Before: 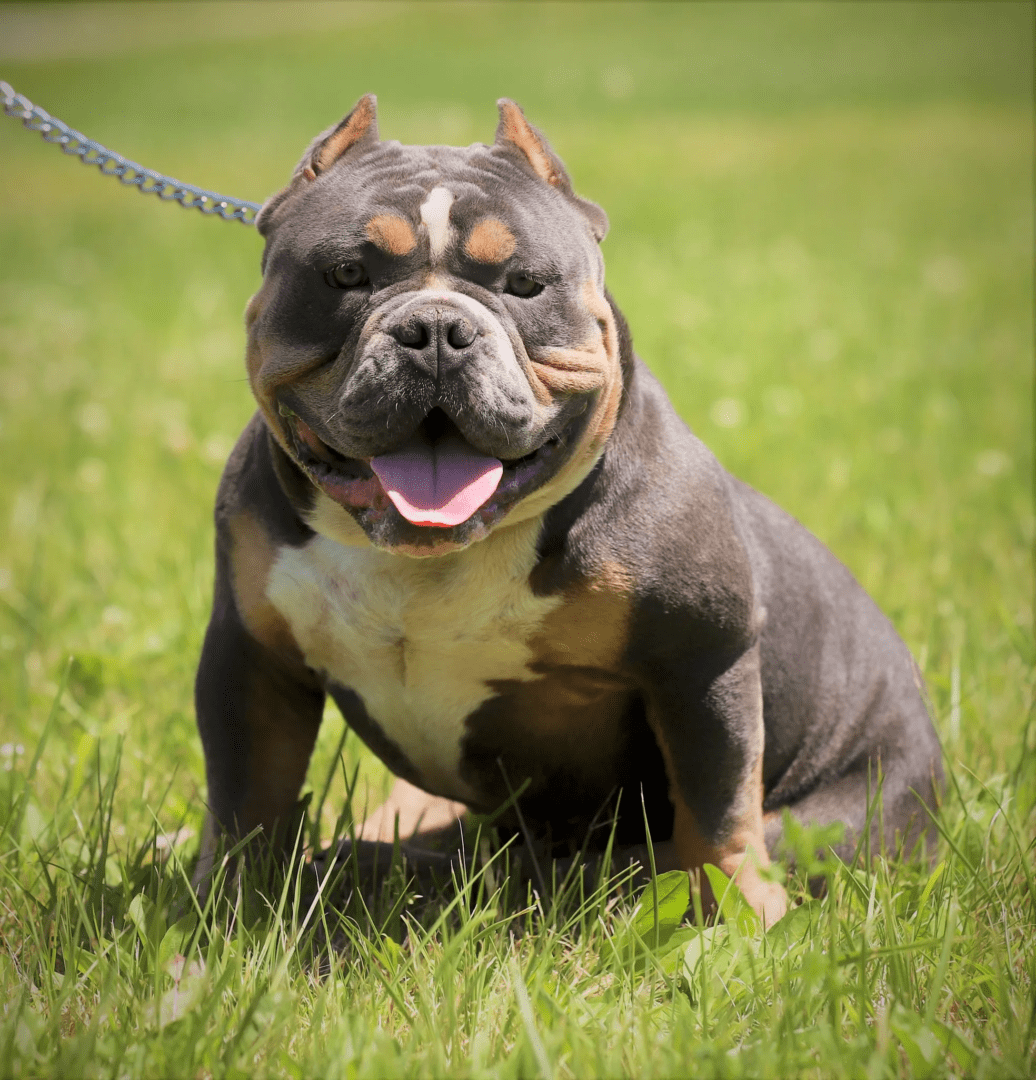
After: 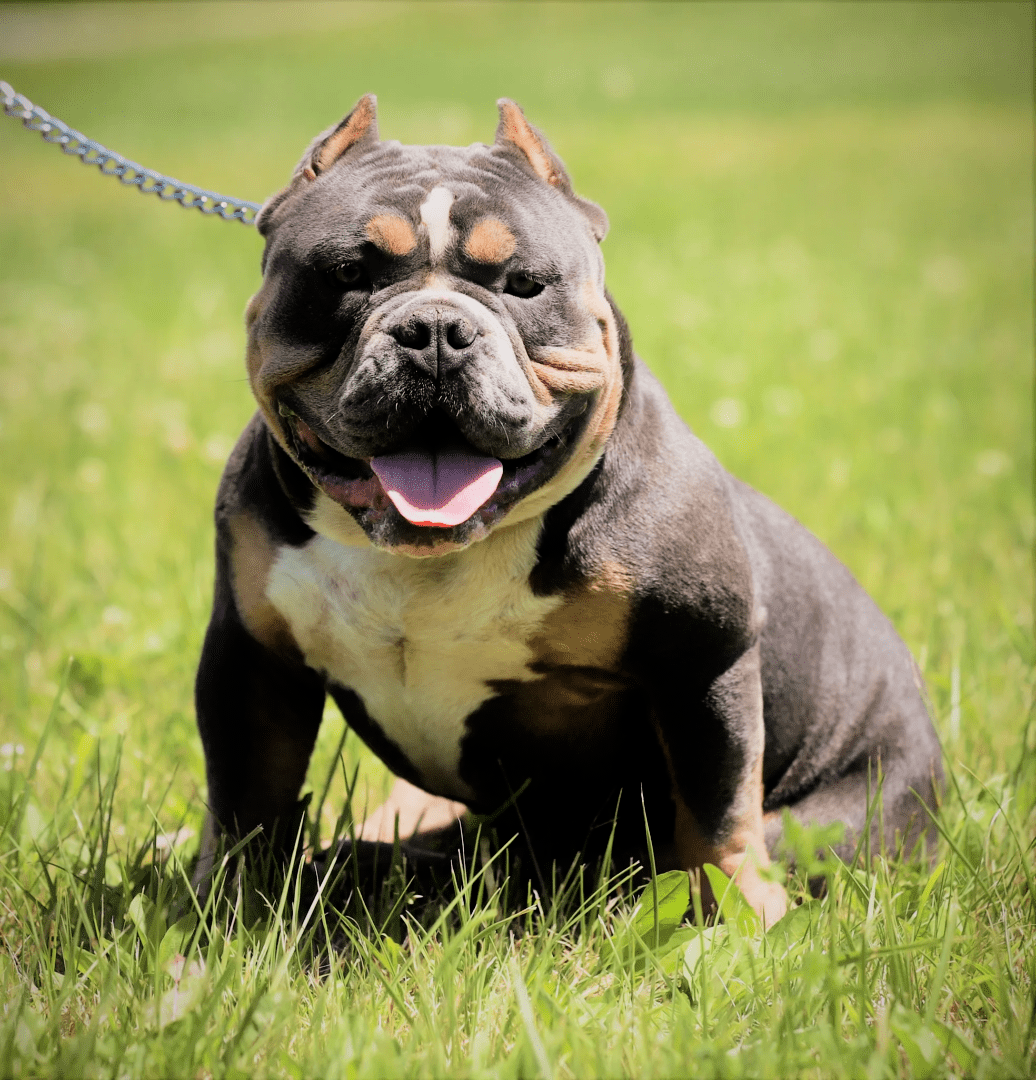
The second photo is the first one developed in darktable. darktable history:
exposure: exposure 0.207 EV, compensate highlight preservation false
filmic rgb: black relative exposure -5 EV, white relative exposure 3.5 EV, hardness 3.19, contrast 1.3, highlights saturation mix -50%
